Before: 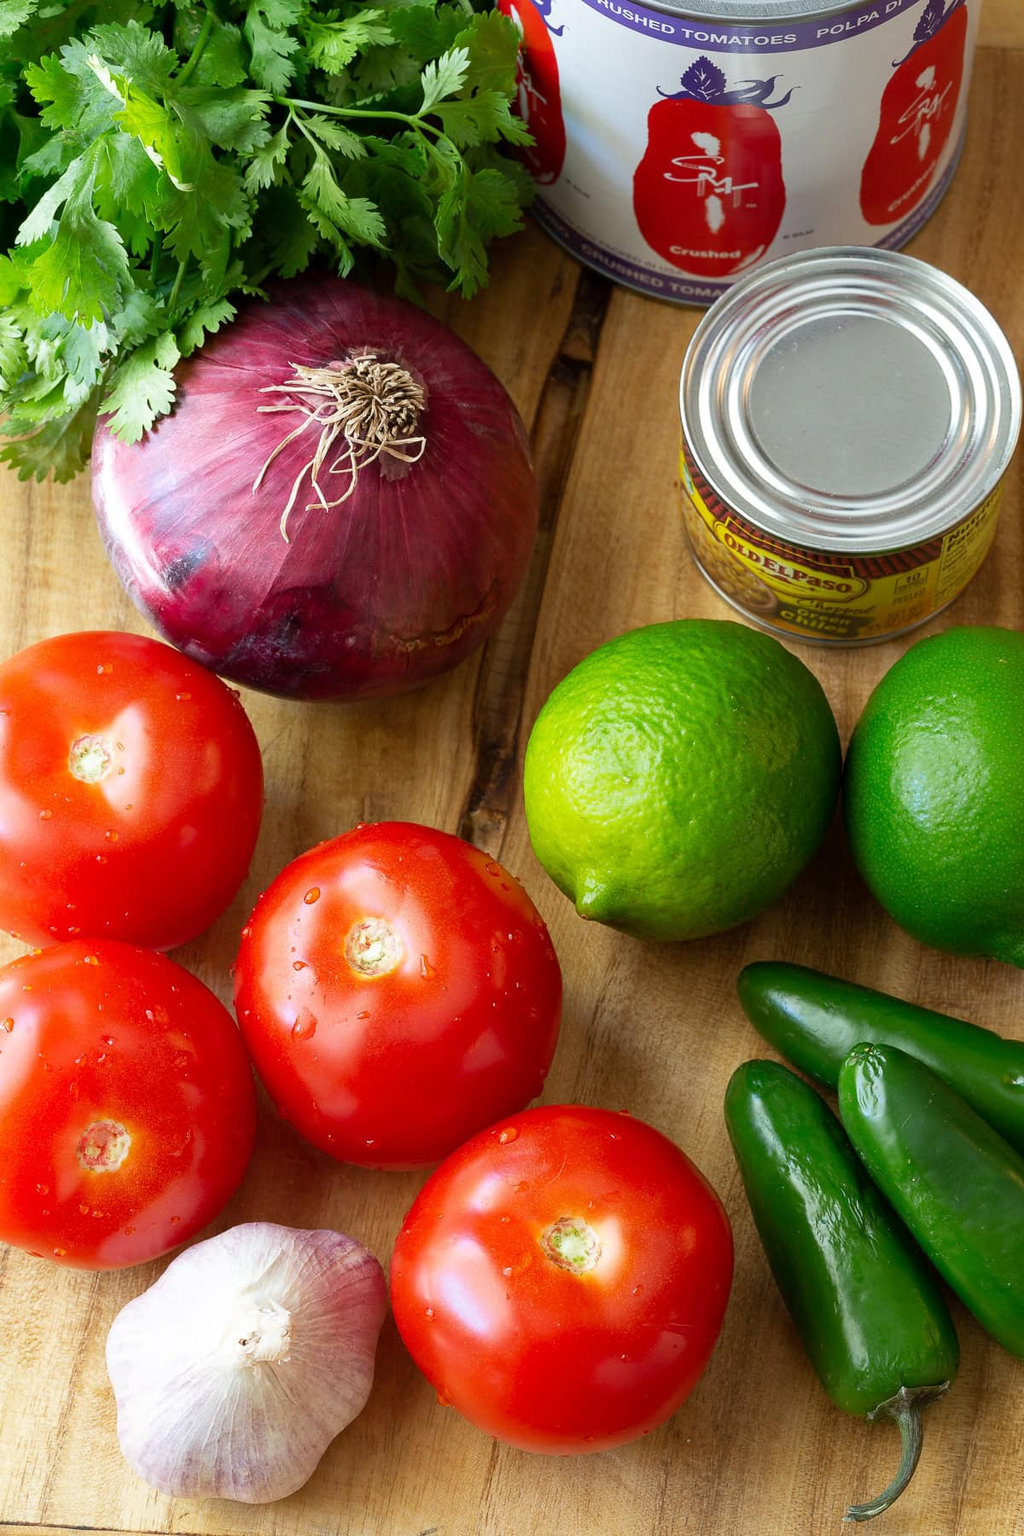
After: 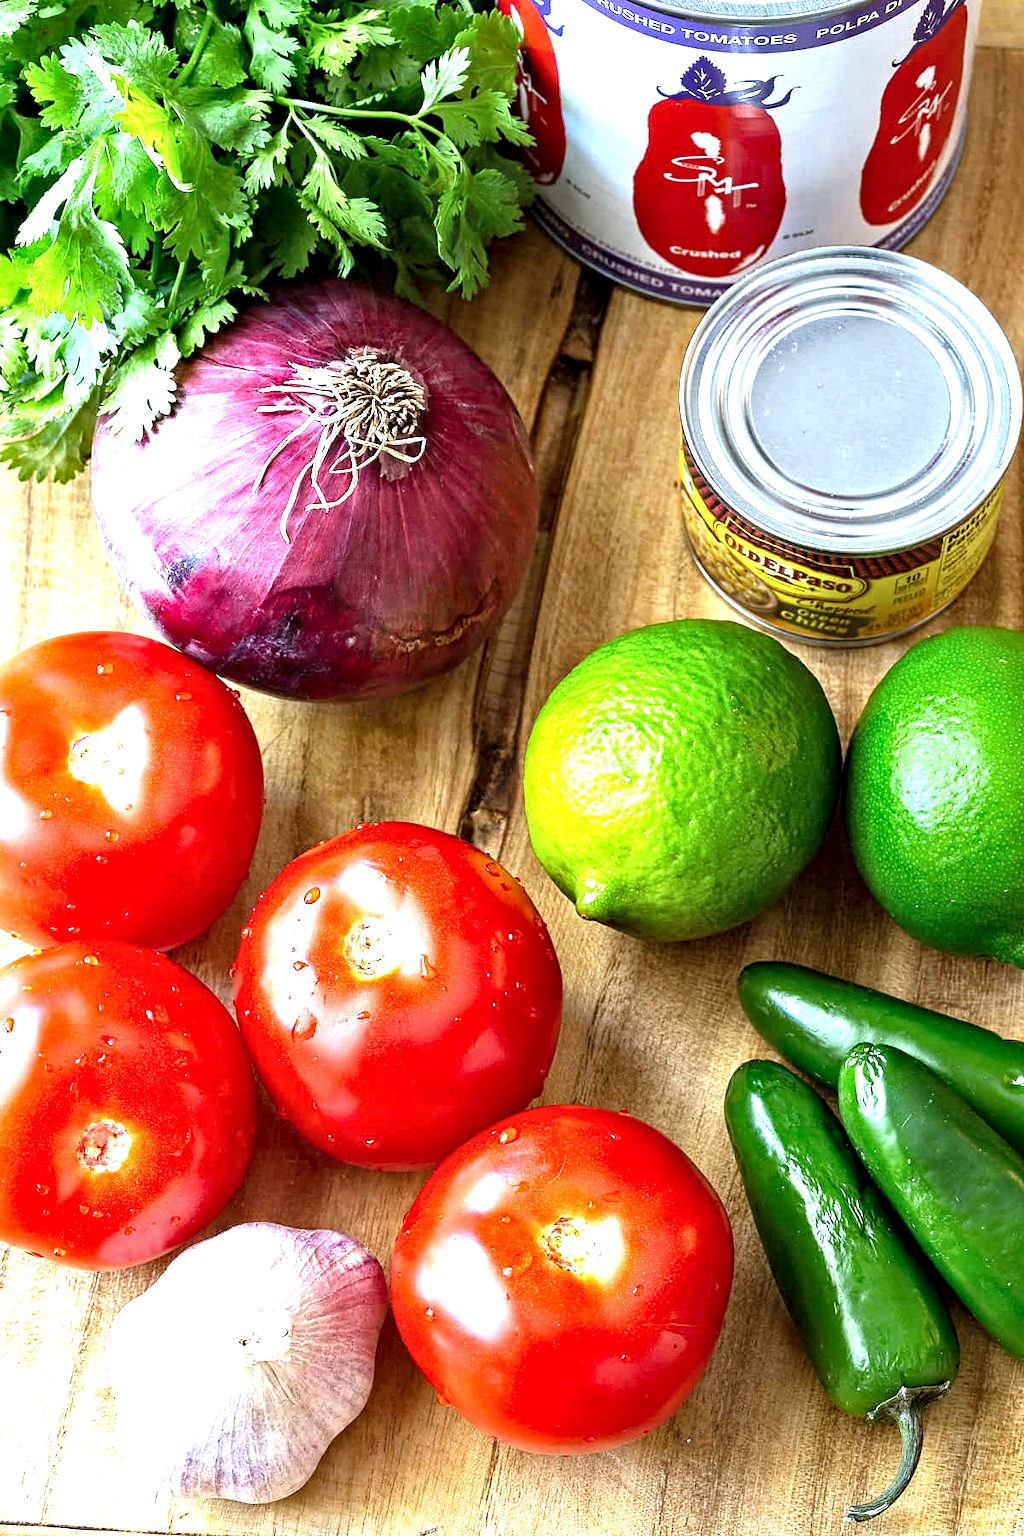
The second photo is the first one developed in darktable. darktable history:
contrast equalizer: octaves 7, y [[0.5, 0.542, 0.583, 0.625, 0.667, 0.708], [0.5 ×6], [0.5 ×6], [0 ×6], [0 ×6]]
white balance: red 0.926, green 1.003, blue 1.133
exposure: black level correction 0, exposure 1.173 EV, compensate exposure bias true, compensate highlight preservation false
